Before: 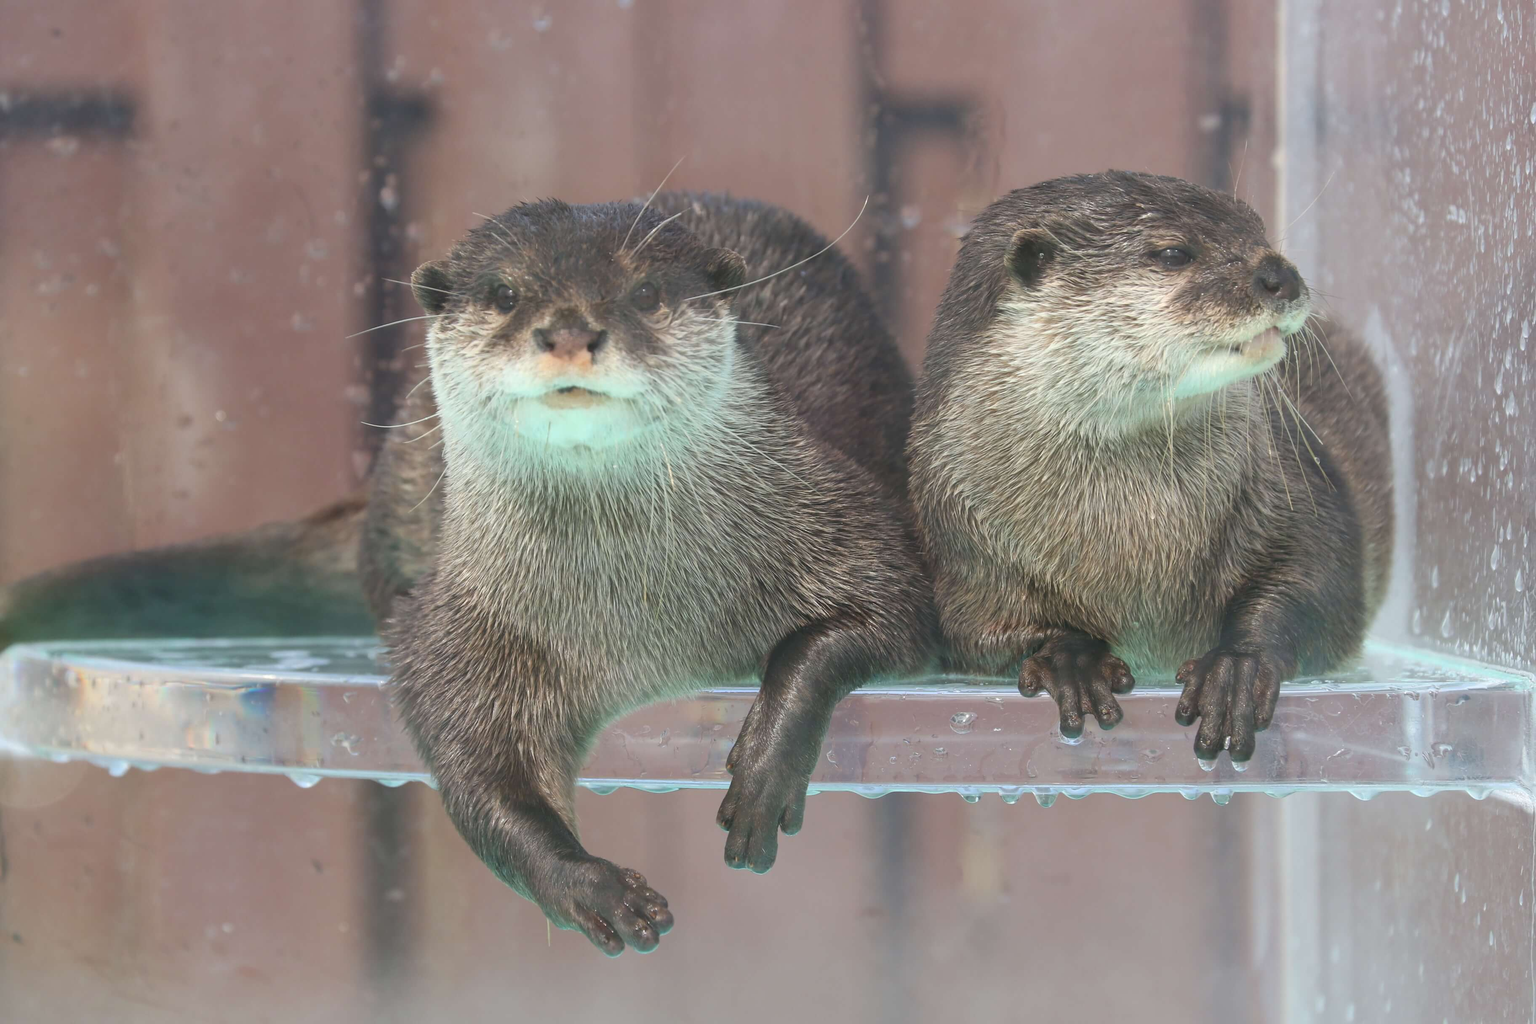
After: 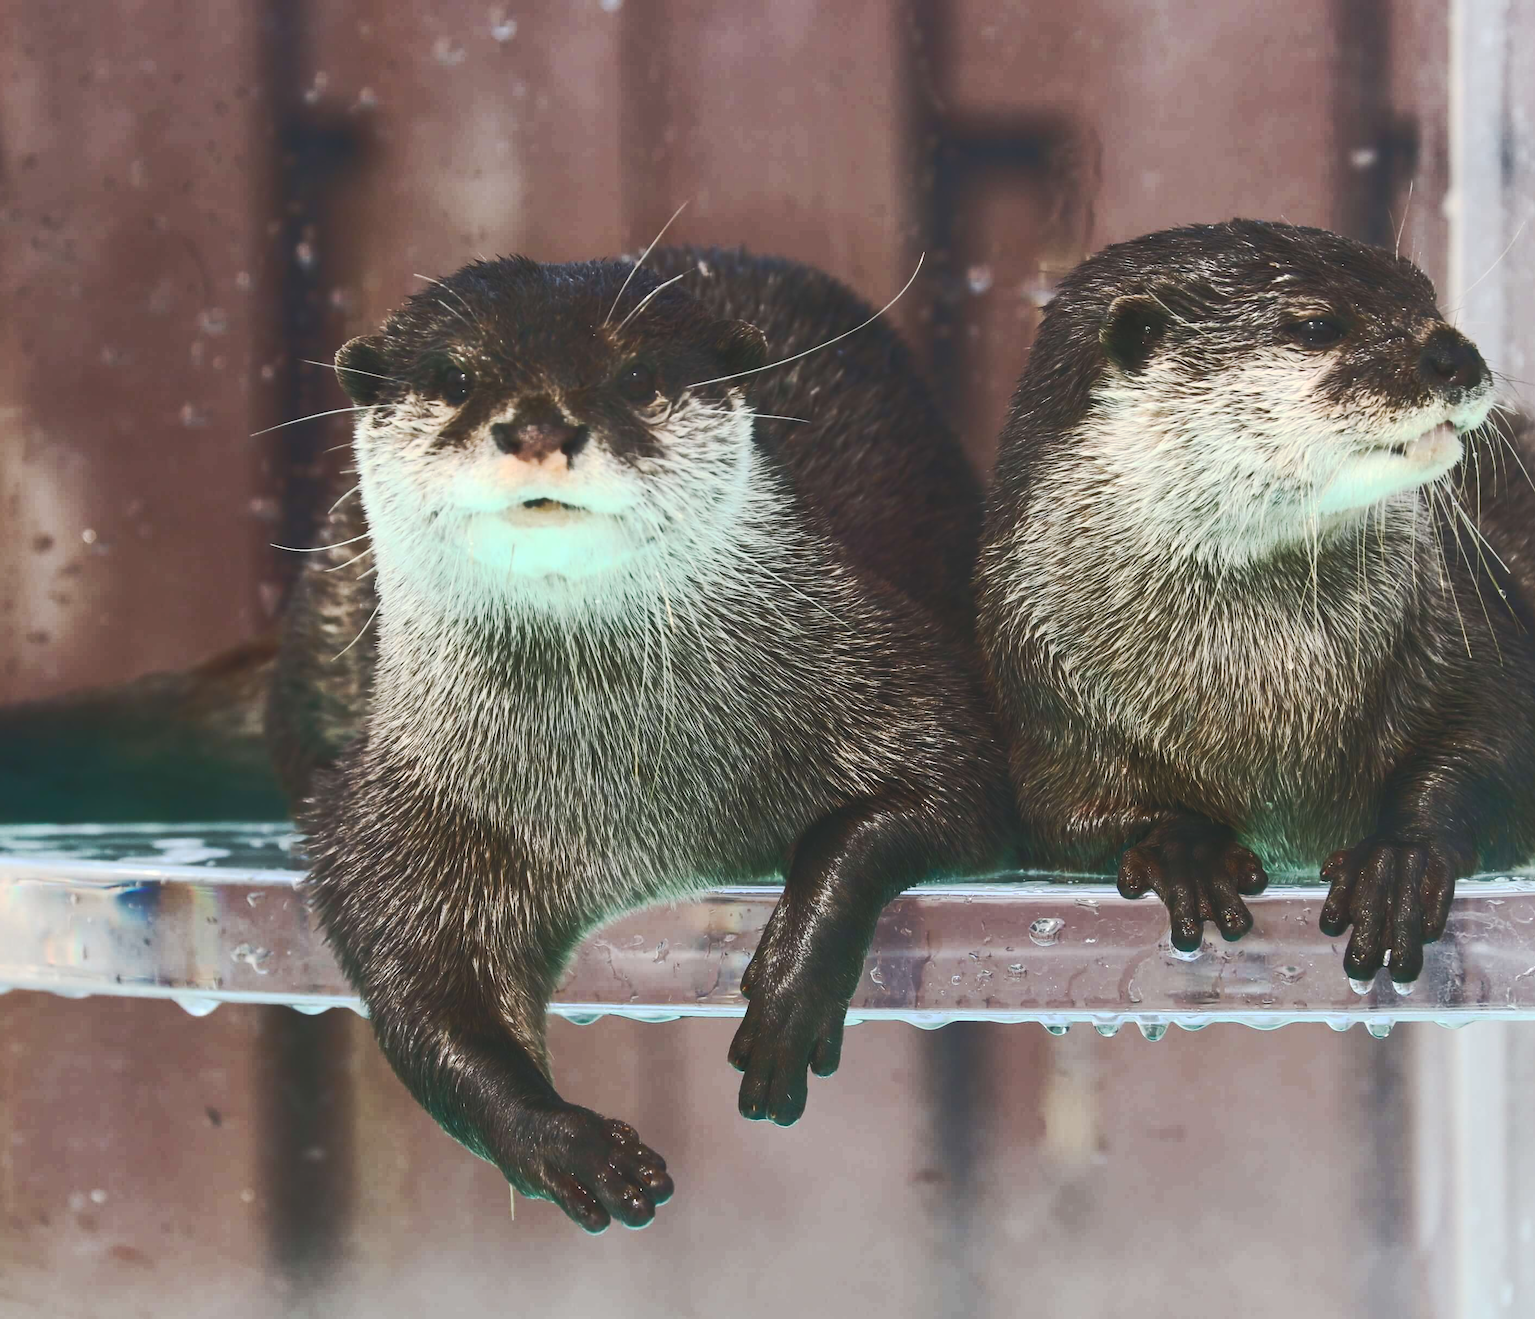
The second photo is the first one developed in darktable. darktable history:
tone curve: curves: ch0 [(0, 0) (0.003, 0.126) (0.011, 0.129) (0.025, 0.129) (0.044, 0.136) (0.069, 0.145) (0.1, 0.162) (0.136, 0.182) (0.177, 0.211) (0.224, 0.254) (0.277, 0.307) (0.335, 0.366) (0.399, 0.441) (0.468, 0.533) (0.543, 0.624) (0.623, 0.702) (0.709, 0.774) (0.801, 0.835) (0.898, 0.904) (1, 1)], preserve colors none
contrast brightness saturation: contrast 0.204, brightness 0.159, saturation 0.223
crop: left 9.879%, right 12.521%
color balance rgb: linear chroma grading › shadows 15.455%, perceptual saturation grading › global saturation 20%, perceptual saturation grading › highlights -25.404%, perceptual saturation grading › shadows 50.484%, perceptual brilliance grading › highlights 1.884%, perceptual brilliance grading › mid-tones -50.279%, perceptual brilliance grading › shadows -49.675%
